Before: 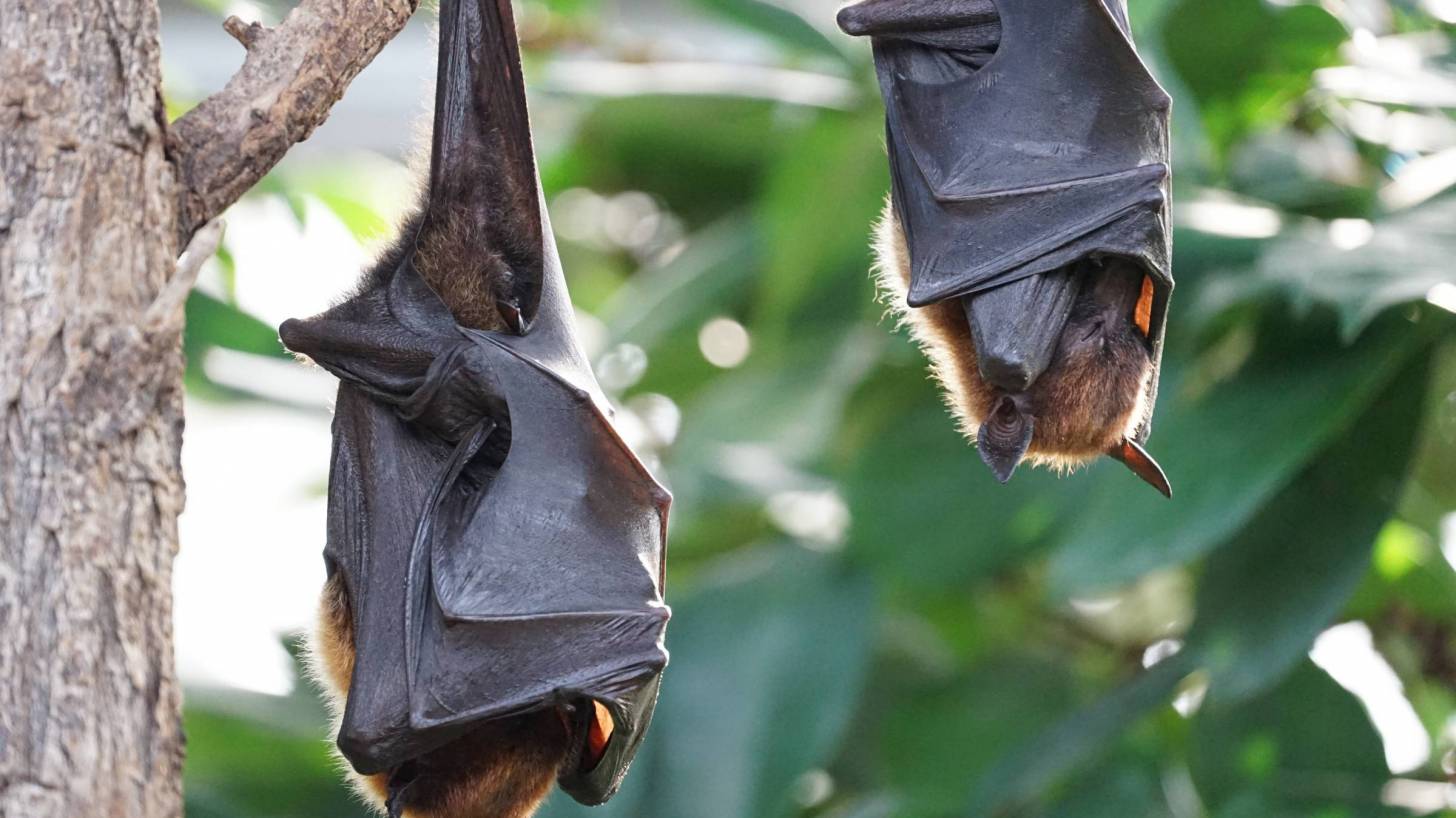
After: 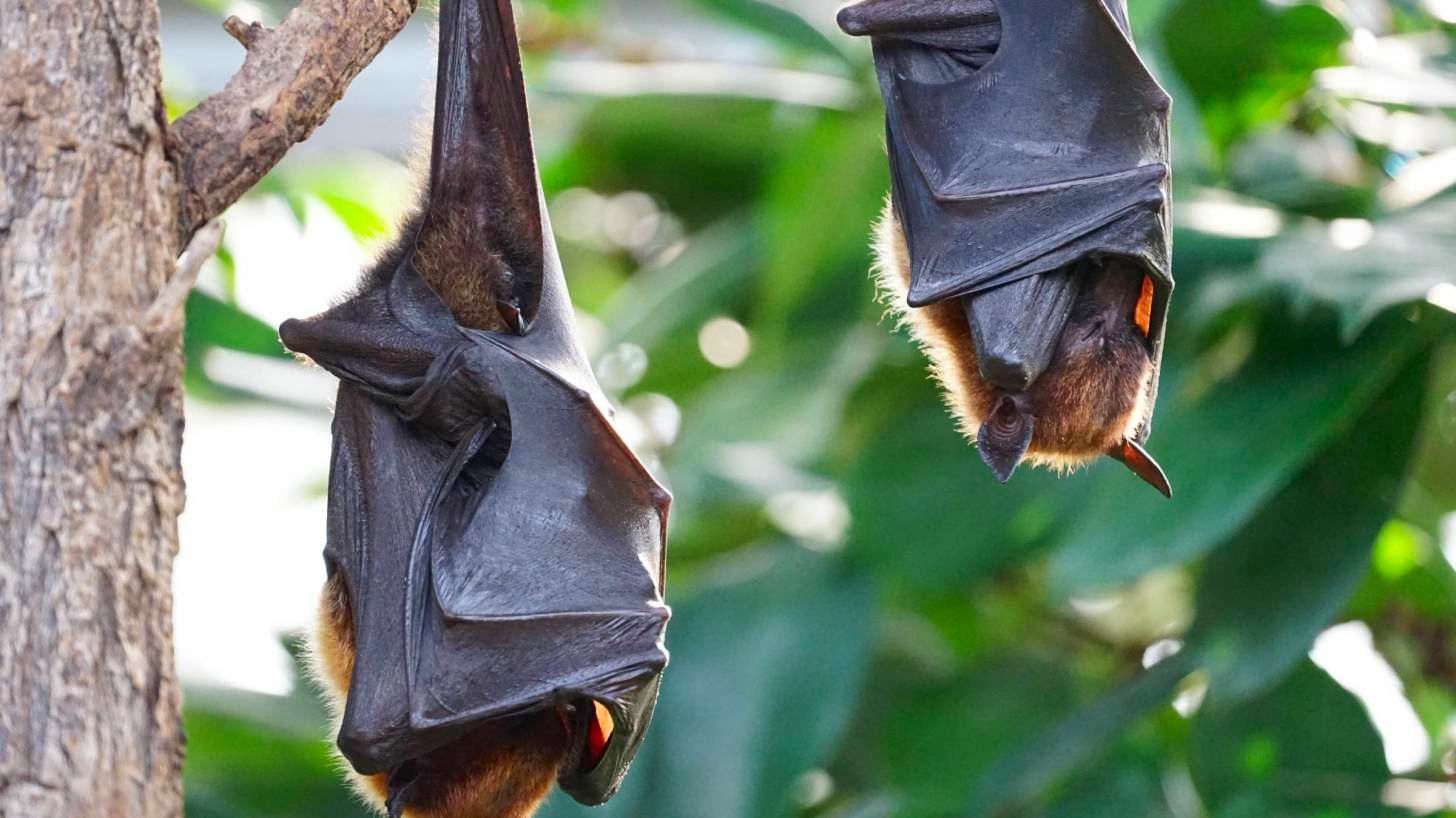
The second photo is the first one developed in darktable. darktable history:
contrast brightness saturation: contrast 0.18, saturation 0.3
shadows and highlights: on, module defaults
